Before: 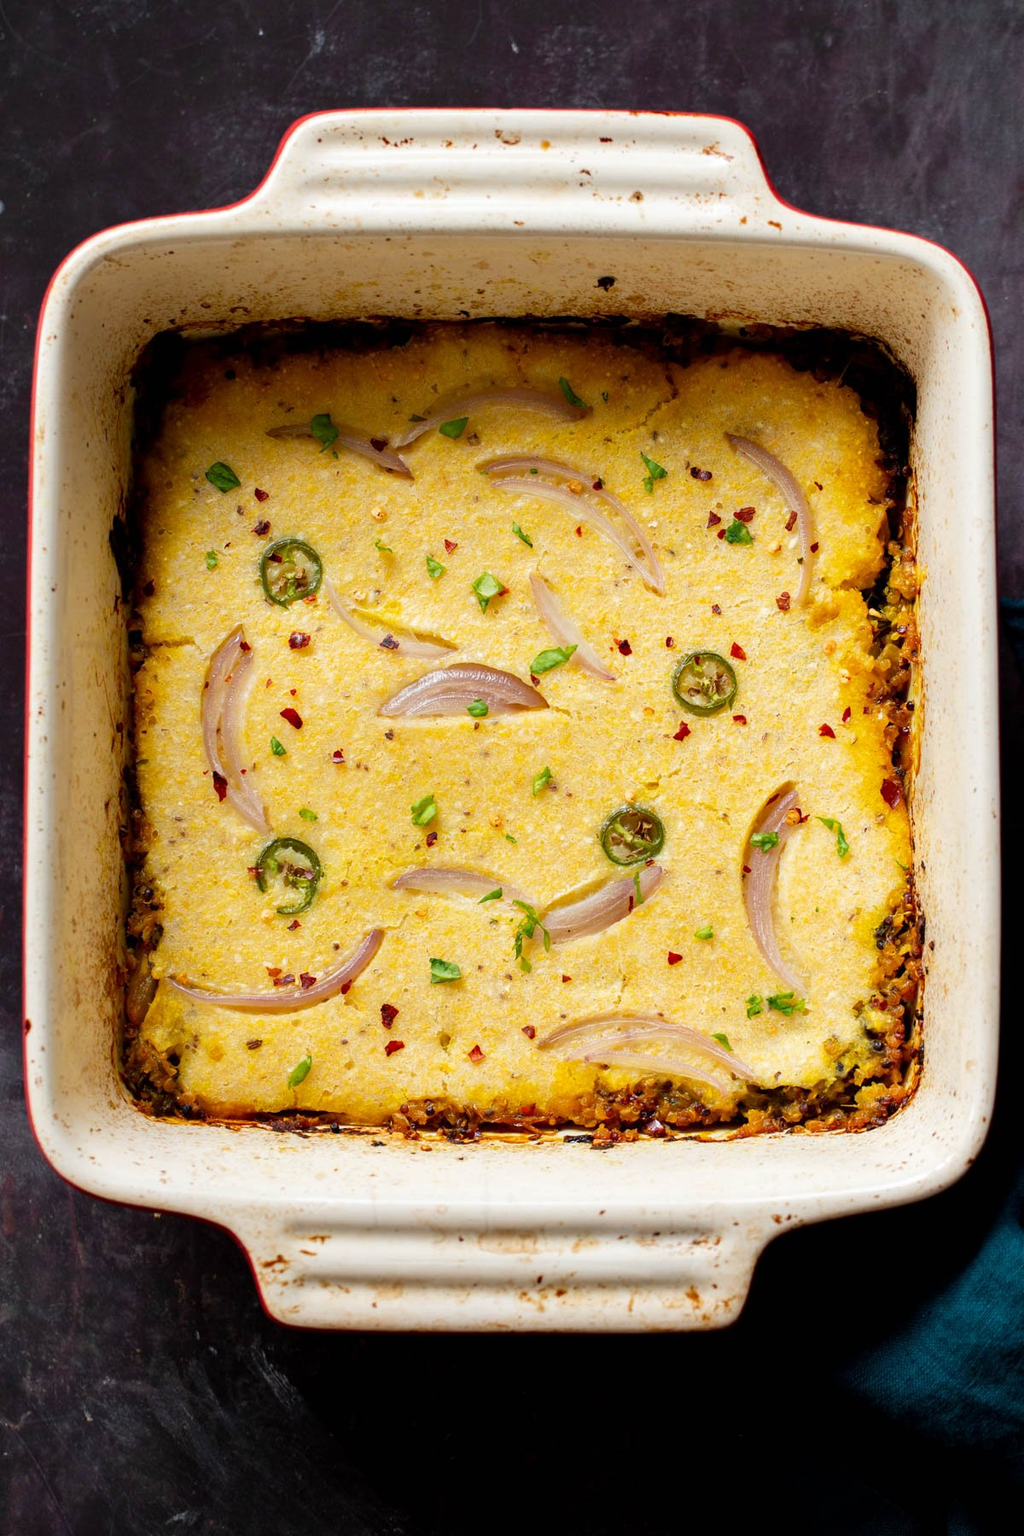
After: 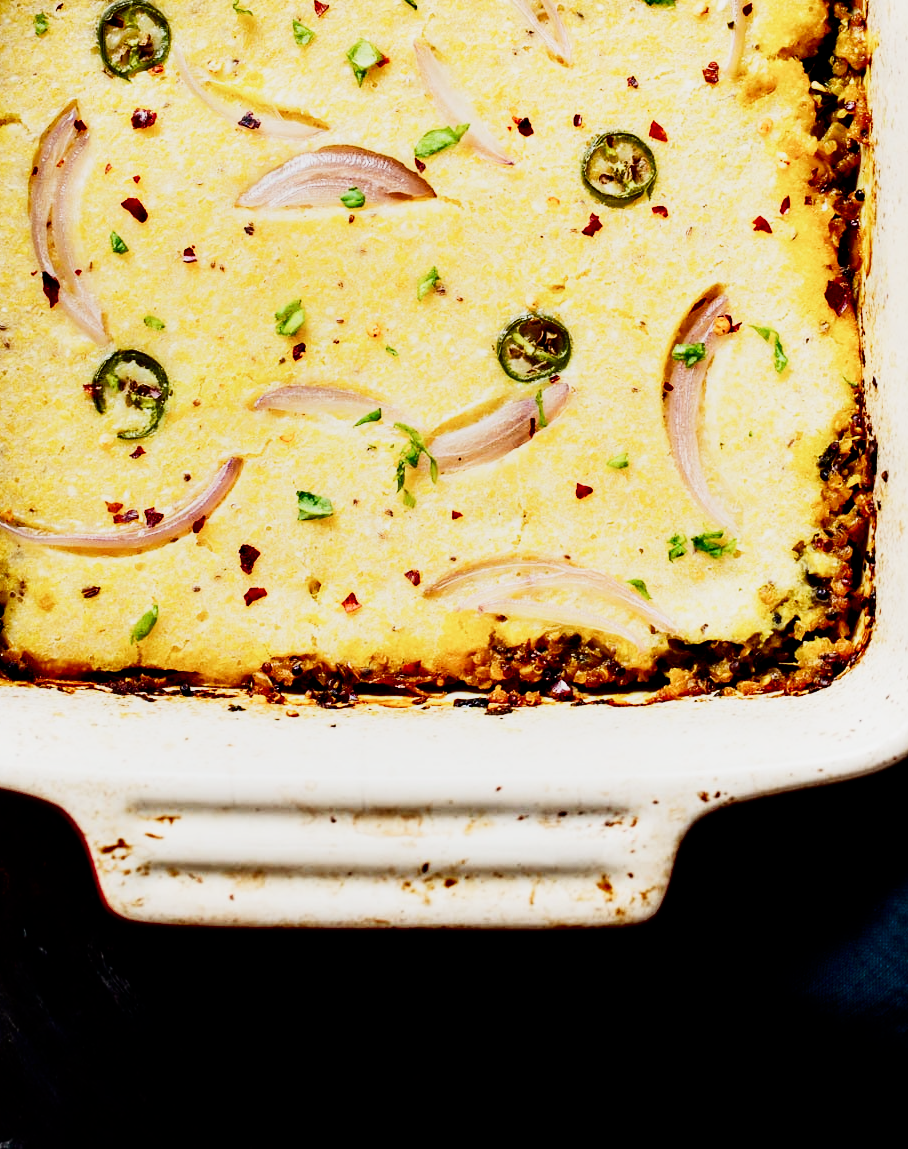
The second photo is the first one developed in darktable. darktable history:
shadows and highlights: shadows -62.32, white point adjustment -5.22, highlights 61.59
contrast equalizer: octaves 7, y [[0.6 ×6], [0.55 ×6], [0 ×6], [0 ×6], [0 ×6]], mix 0.3
sigmoid: contrast 1.7, skew -0.2, preserve hue 0%, red attenuation 0.1, red rotation 0.035, green attenuation 0.1, green rotation -0.017, blue attenuation 0.15, blue rotation -0.052, base primaries Rec2020
crop and rotate: left 17.299%, top 35.115%, right 7.015%, bottom 1.024%
